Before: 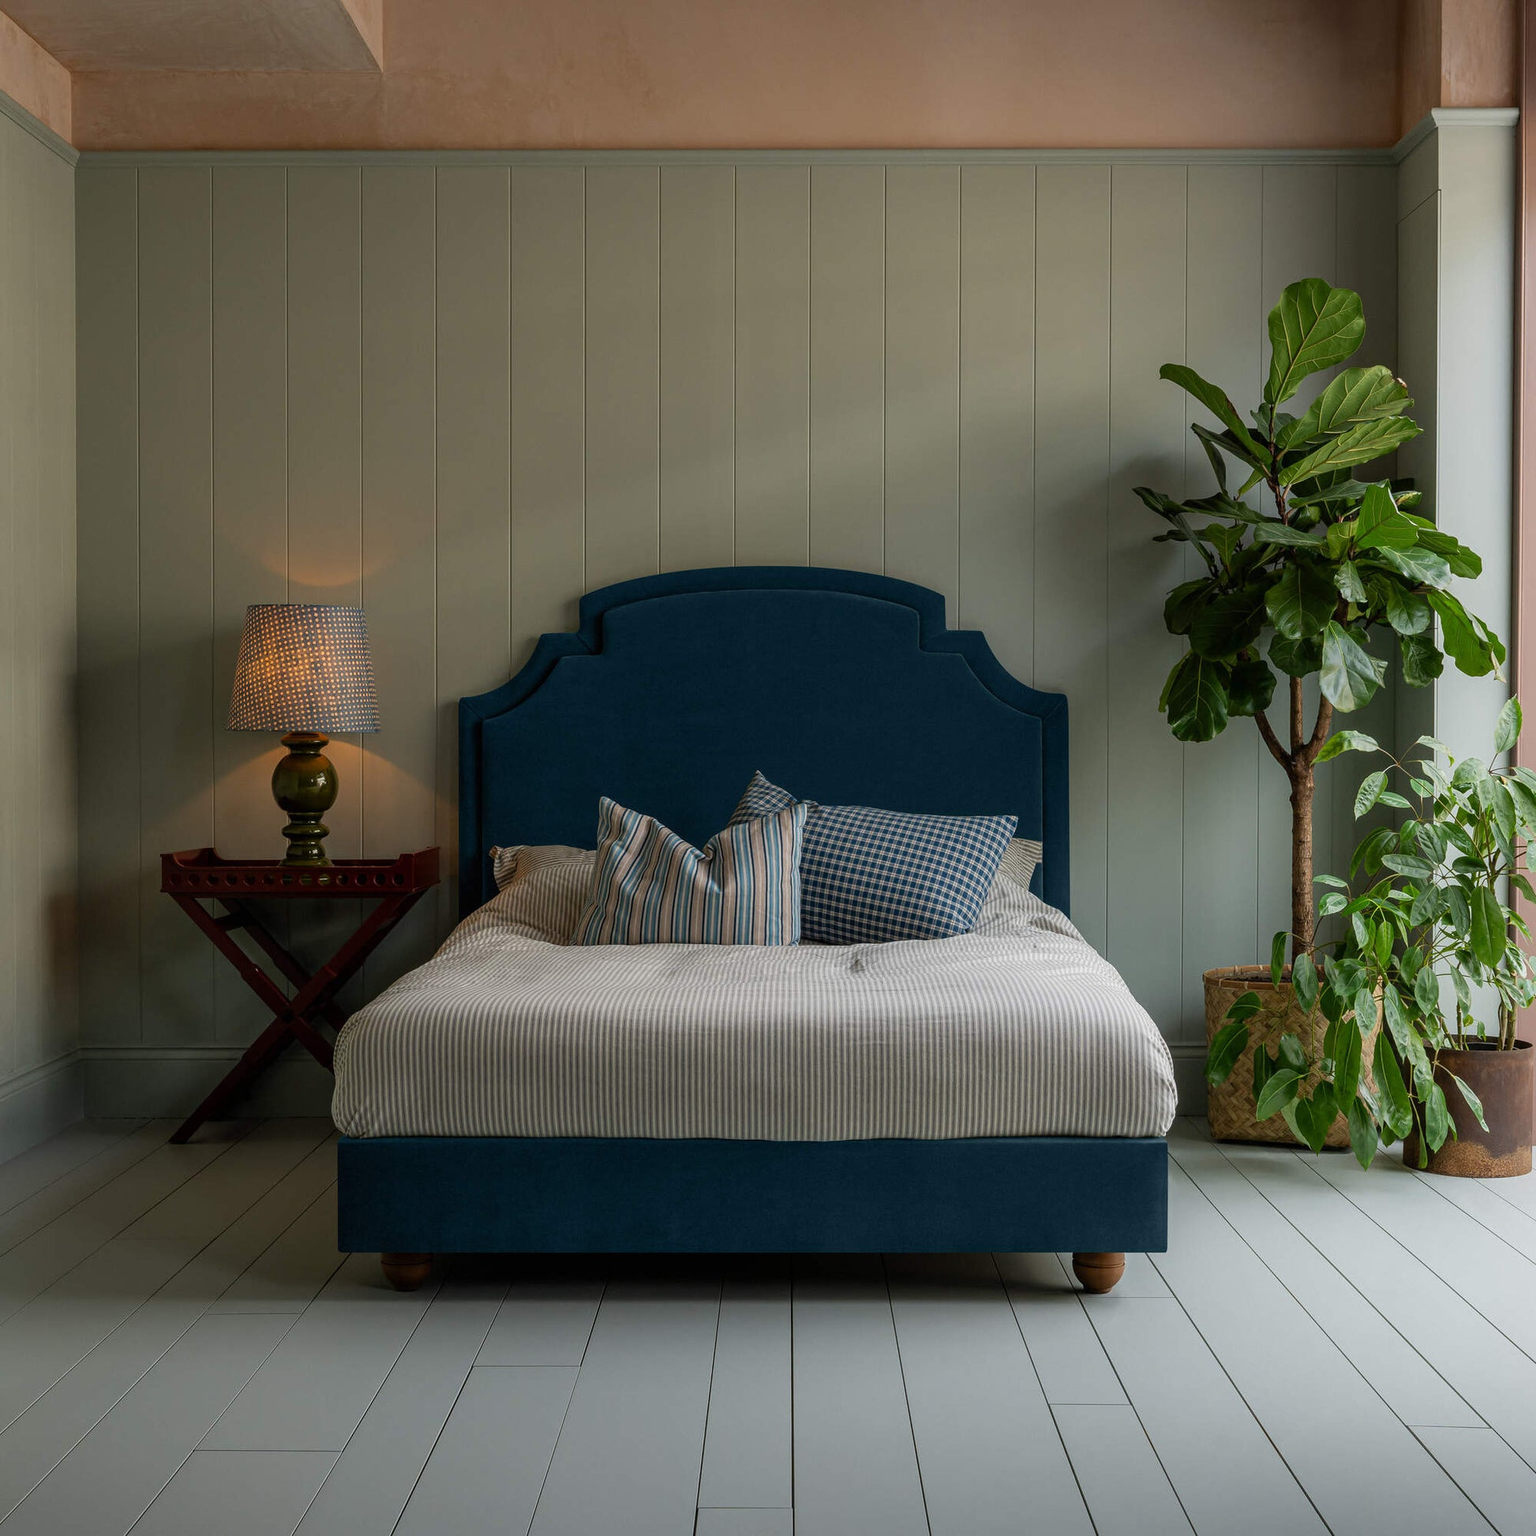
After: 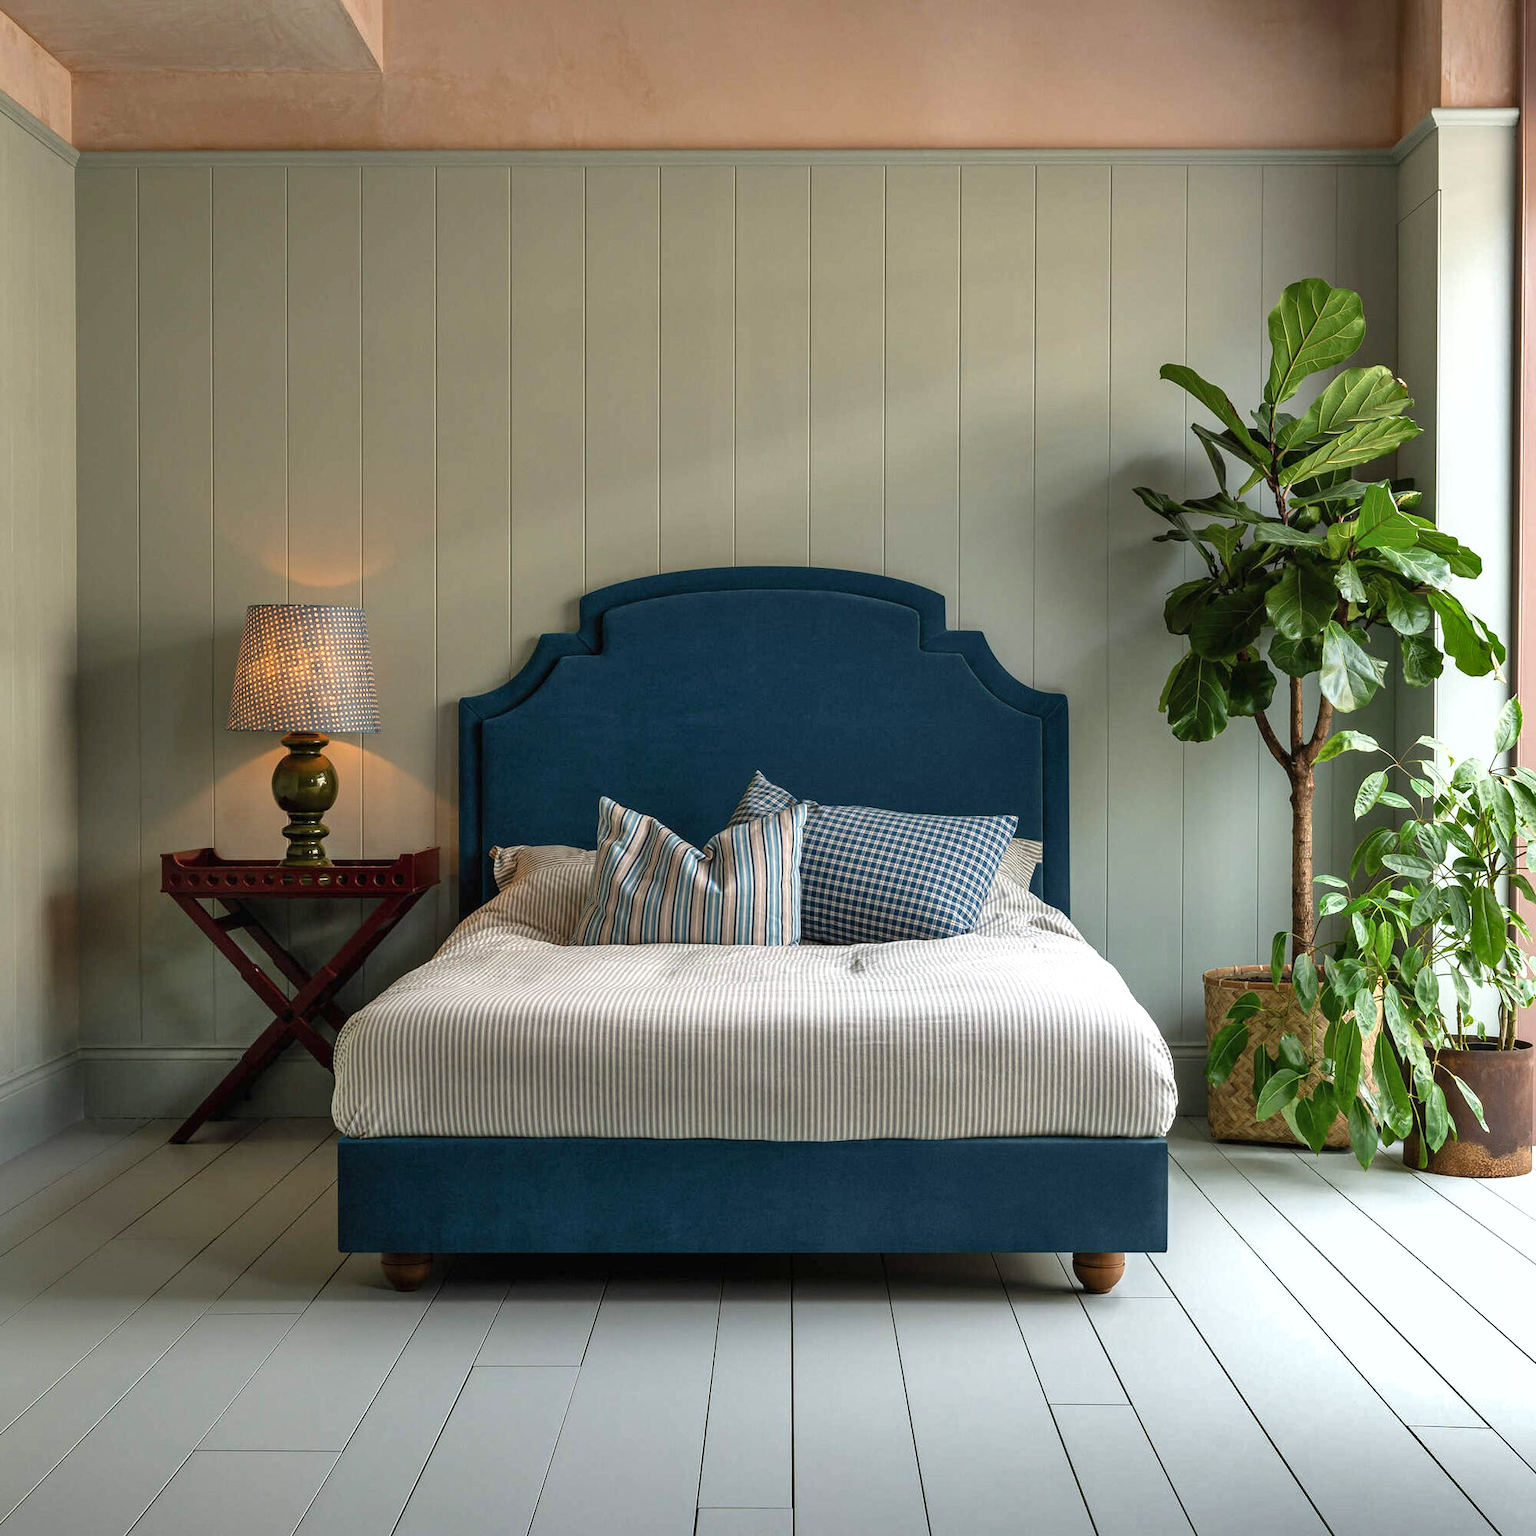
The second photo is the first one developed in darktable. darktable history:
contrast brightness saturation: saturation -0.05
exposure: black level correction 0, exposure 0.9 EV, compensate highlight preservation false
shadows and highlights: low approximation 0.01, soften with gaussian
color correction: highlights a* -0.182, highlights b* -0.124
